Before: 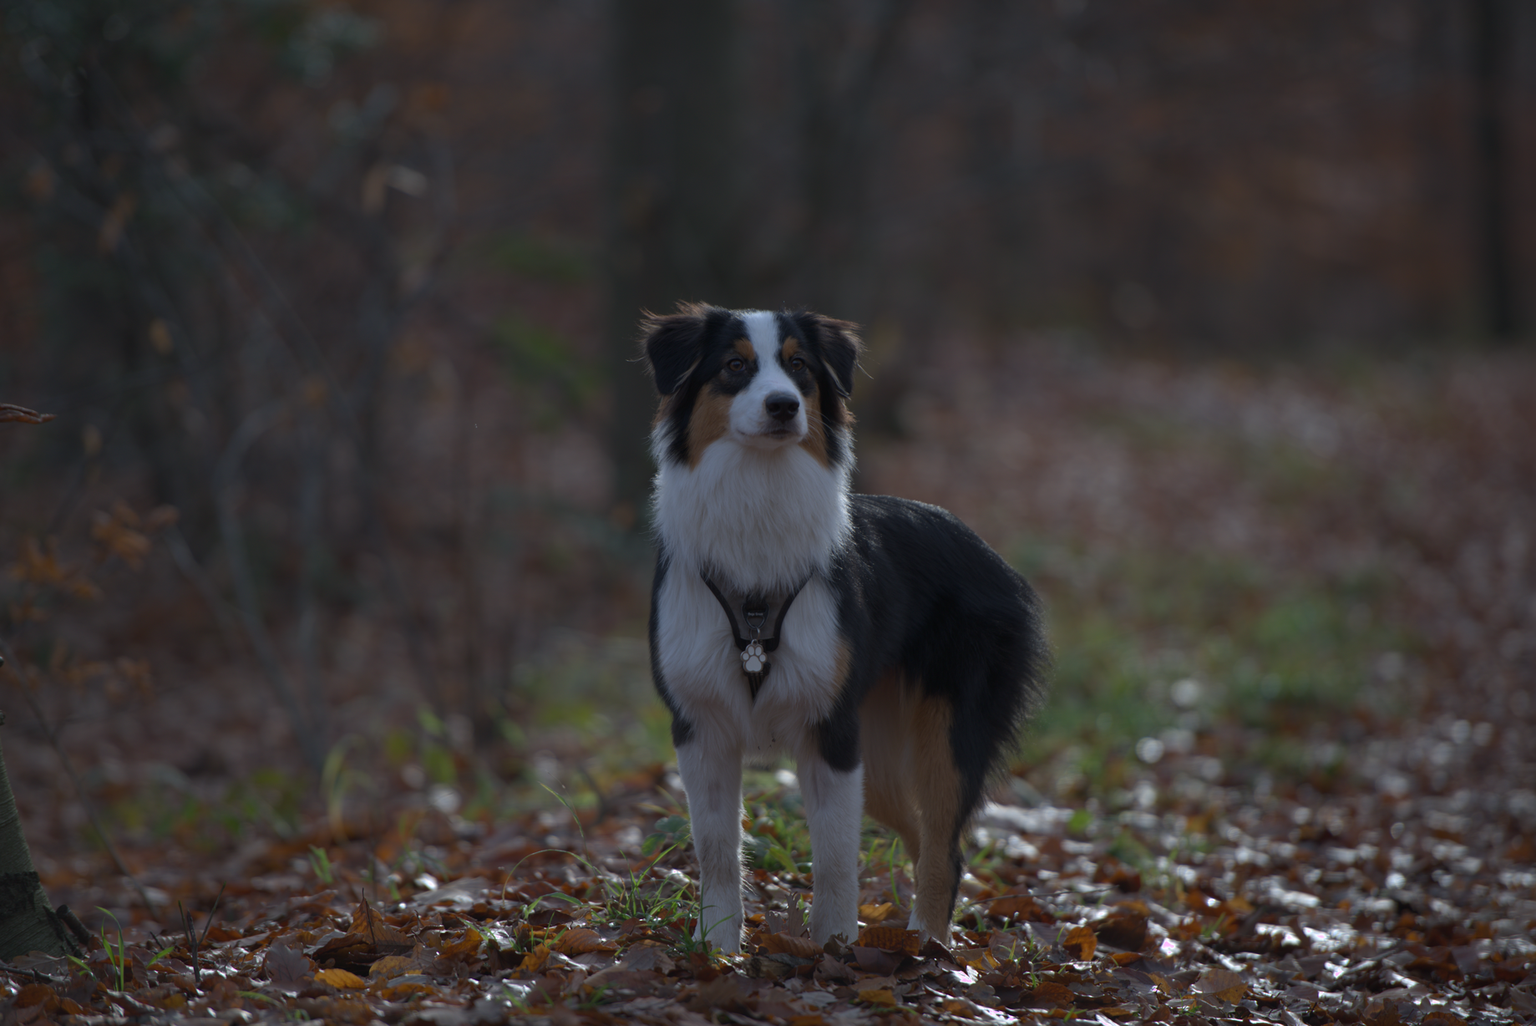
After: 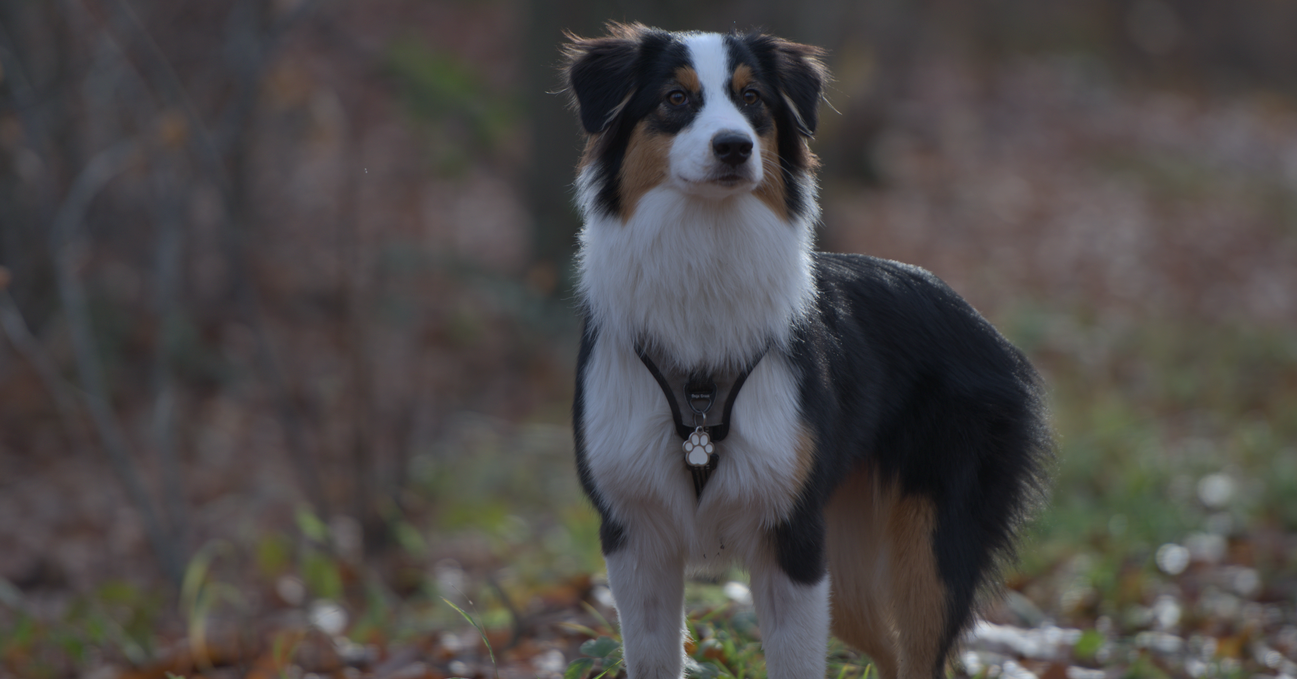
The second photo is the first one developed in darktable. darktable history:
crop: left 11.123%, top 27.61%, right 18.3%, bottom 17.034%
shadows and highlights: low approximation 0.01, soften with gaussian
